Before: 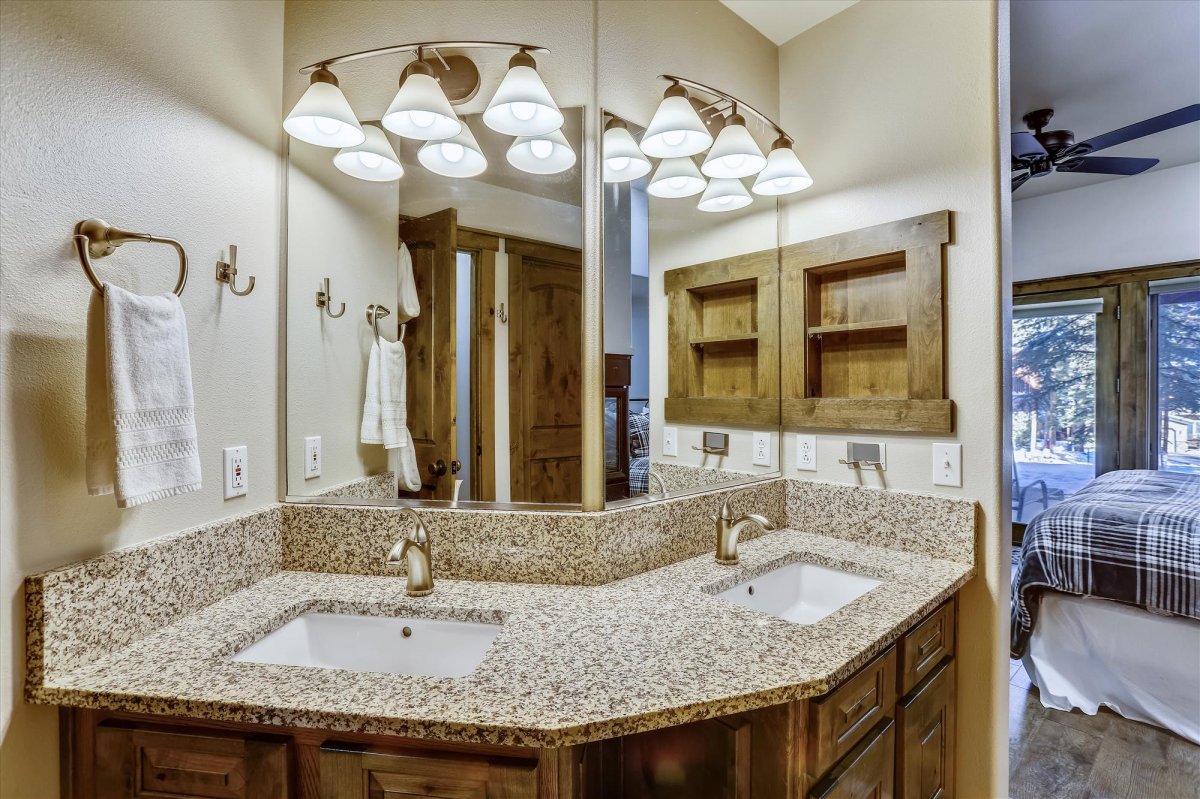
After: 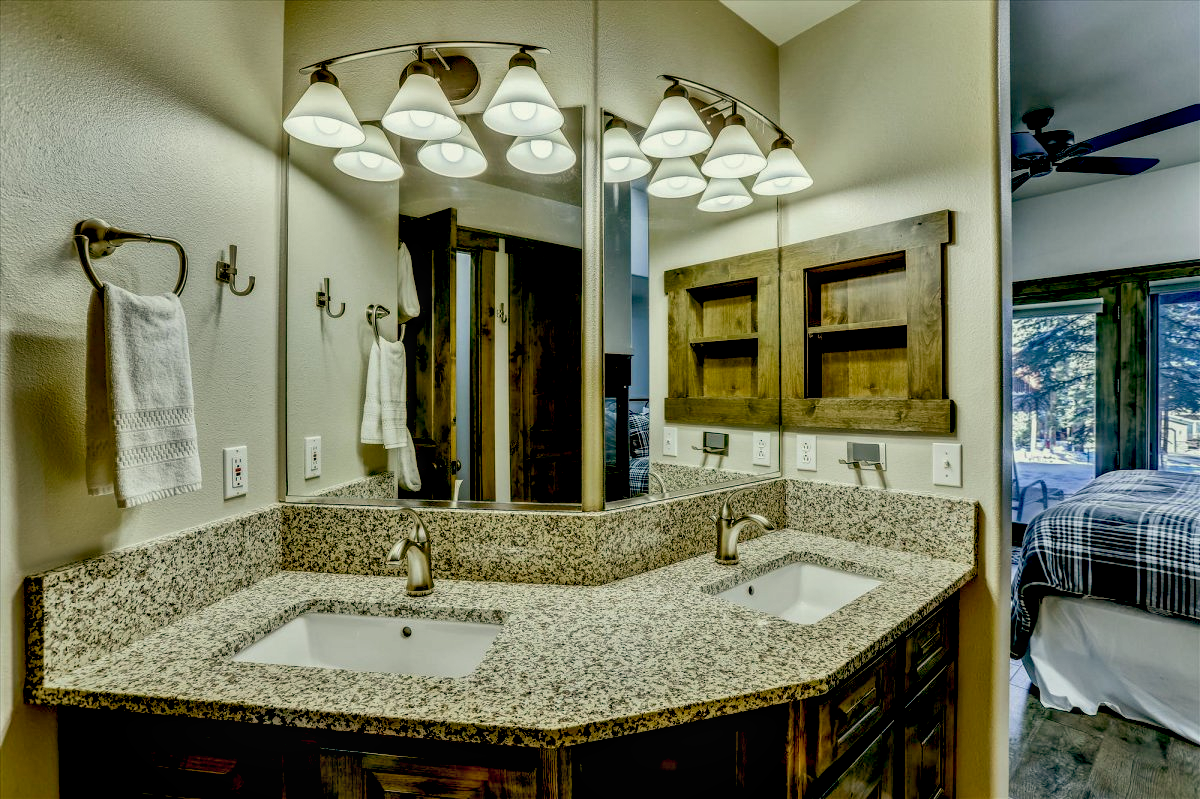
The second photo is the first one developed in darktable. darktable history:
local contrast: on, module defaults
color balance: lift [1.005, 0.99, 1.007, 1.01], gamma [1, 1.034, 1.032, 0.966], gain [0.873, 1.055, 1.067, 0.933]
exposure: black level correction 0.056, compensate highlight preservation false
shadows and highlights: shadows 20.91, highlights -82.73, soften with gaussian
